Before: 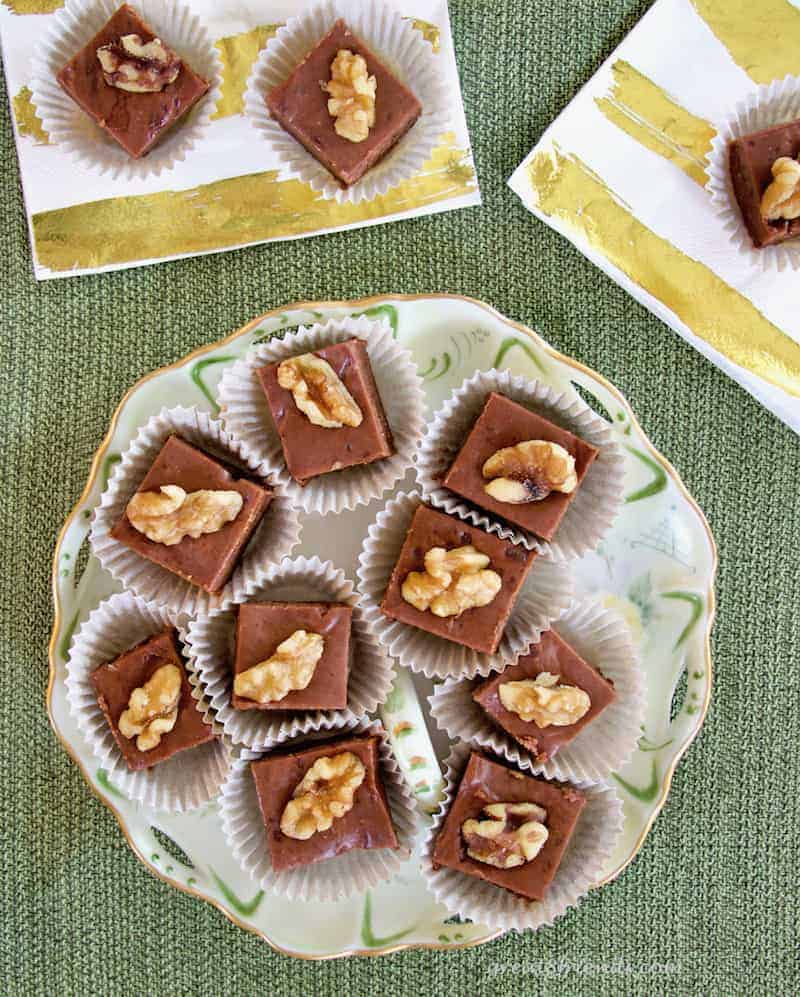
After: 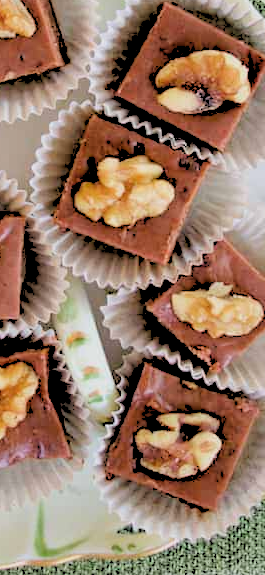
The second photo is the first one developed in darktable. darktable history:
rgb levels: levels [[0.027, 0.429, 0.996], [0, 0.5, 1], [0, 0.5, 1]]
exposure: exposure -0.462 EV, compensate highlight preservation false
crop: left 40.878%, top 39.176%, right 25.993%, bottom 3.081%
